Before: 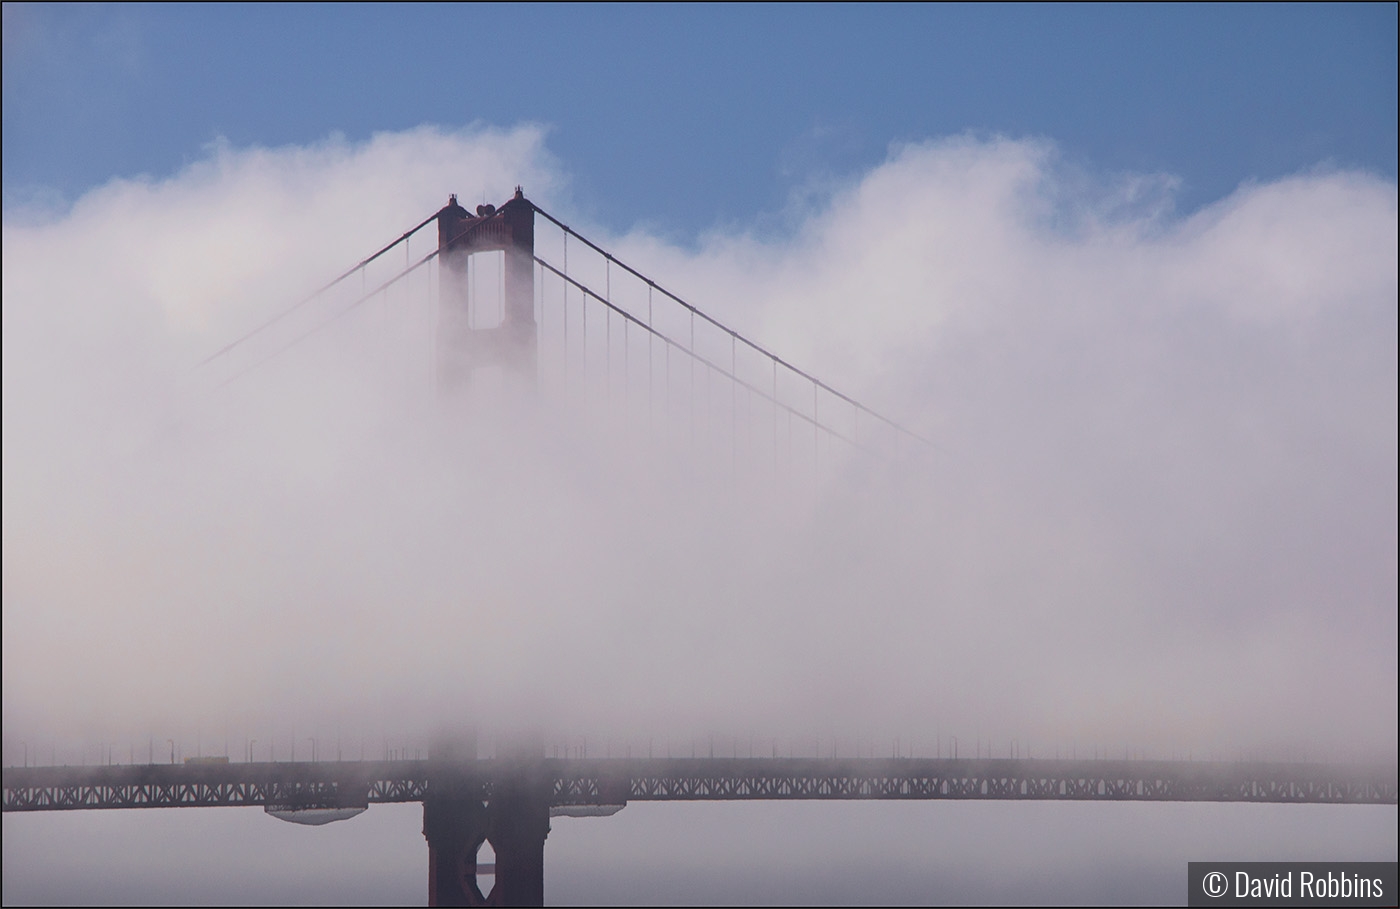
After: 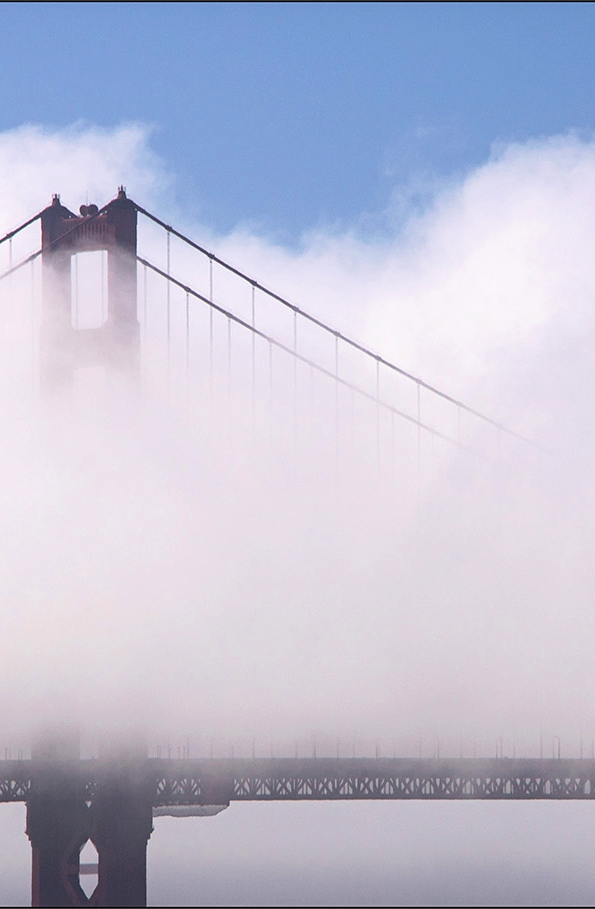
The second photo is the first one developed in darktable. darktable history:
exposure: black level correction 0, exposure 0.699 EV, compensate highlight preservation false
crop: left 28.367%, right 29.108%
